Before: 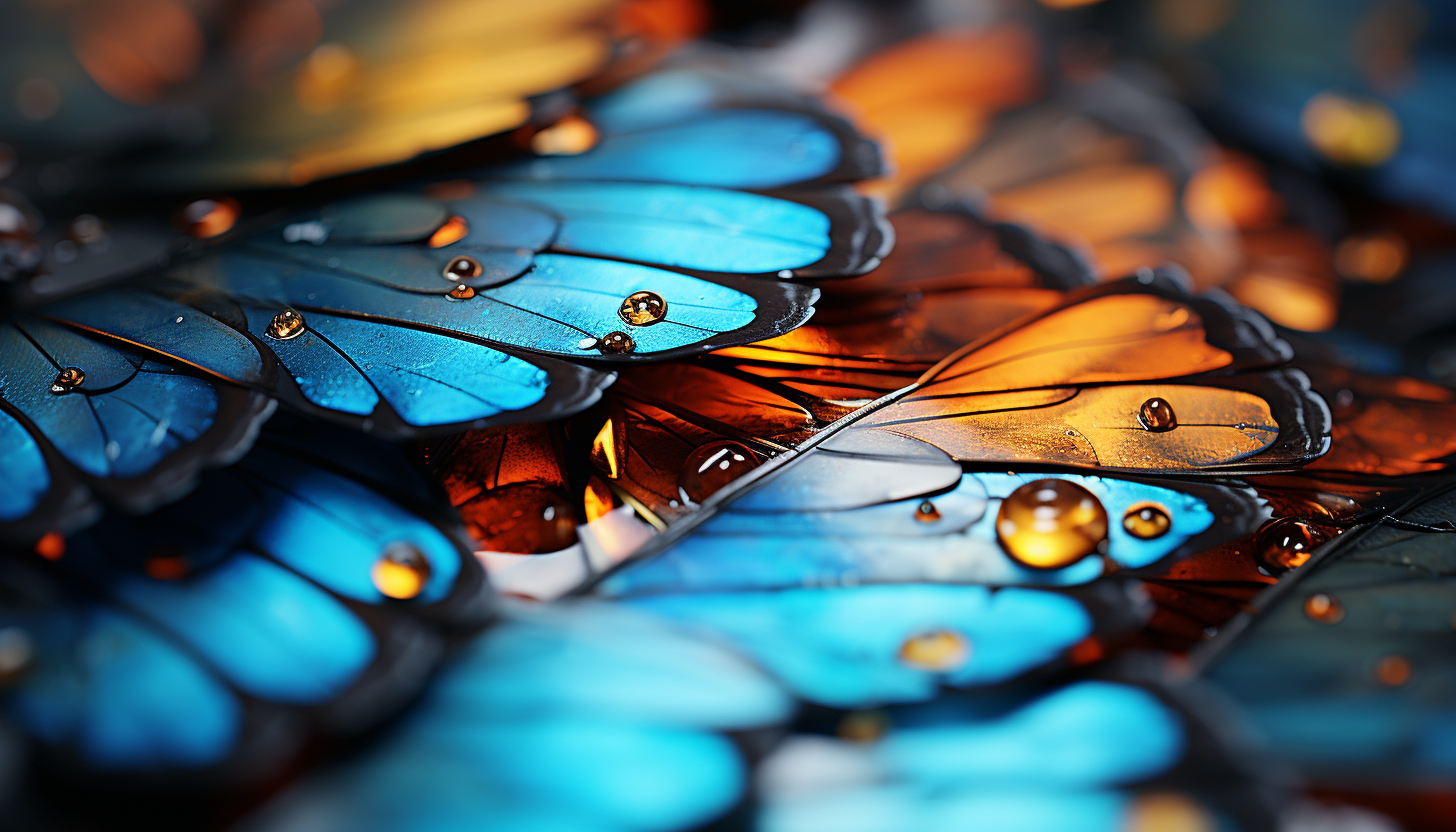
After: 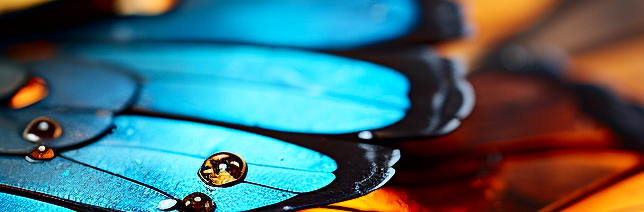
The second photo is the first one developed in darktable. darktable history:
crop: left 28.895%, top 16.816%, right 26.862%, bottom 57.614%
shadows and highlights: soften with gaussian
contrast brightness saturation: contrast 0.205, brightness -0.109, saturation 0.096
